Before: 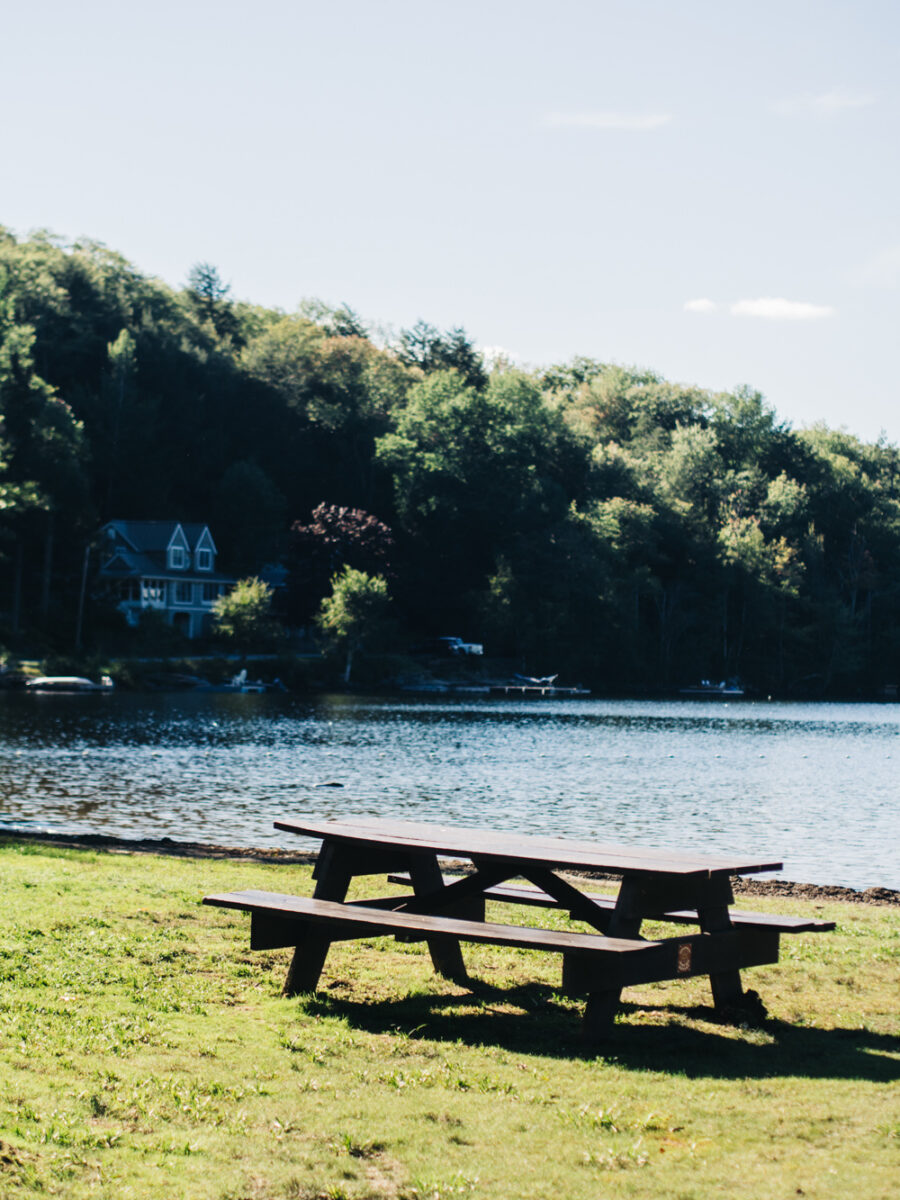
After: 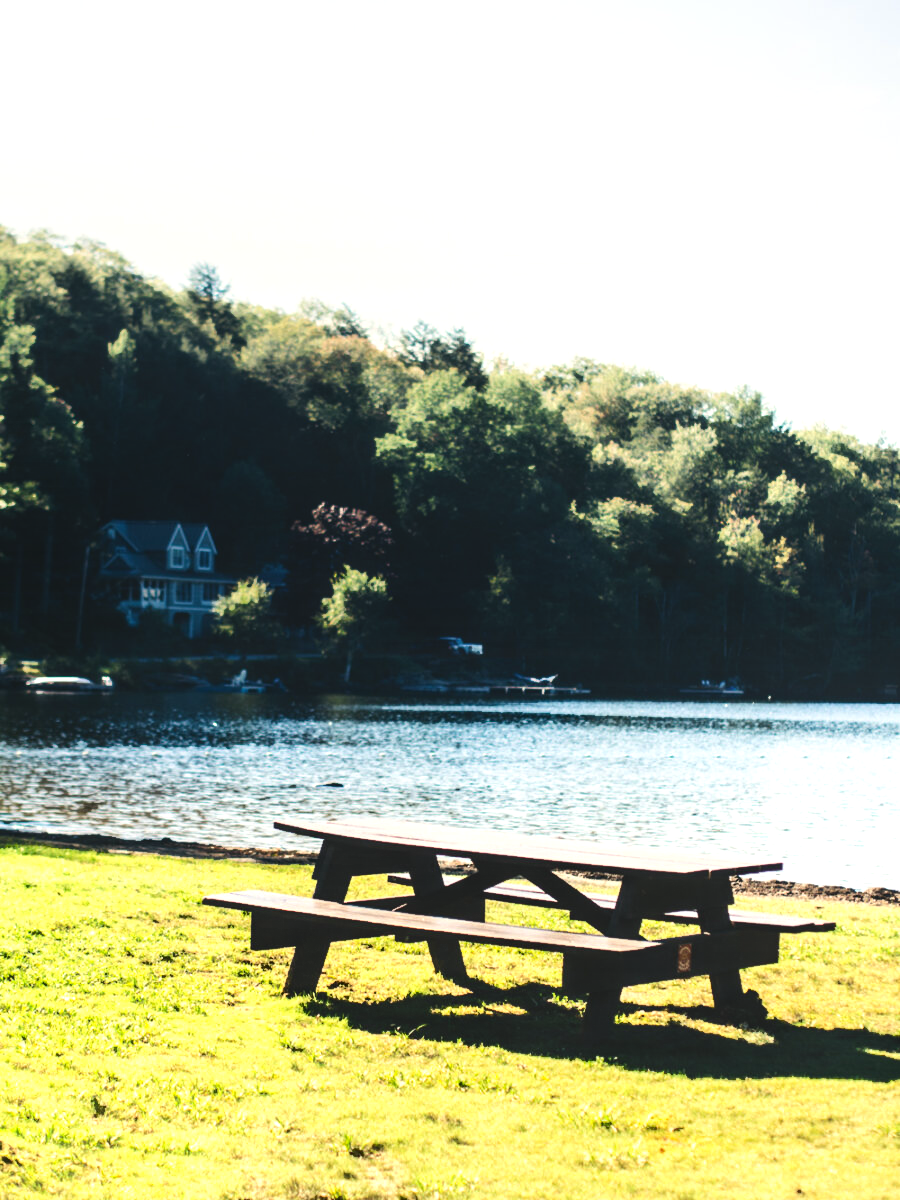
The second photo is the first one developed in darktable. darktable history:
tone equalizer: -8 EV -0.417 EV, -7 EV -0.389 EV, -6 EV -0.333 EV, -5 EV -0.222 EV, -3 EV 0.222 EV, -2 EV 0.333 EV, -1 EV 0.389 EV, +0 EV 0.417 EV, edges refinement/feathering 500, mask exposure compensation -1.57 EV, preserve details no
color calibration: x 0.334, y 0.349, temperature 5426 K
exposure: black level correction 0, exposure 0.6 EV, compensate exposure bias true, compensate highlight preservation false
graduated density: on, module defaults
contrast brightness saturation: contrast 0.04, saturation 0.16
contrast equalizer: octaves 7, y [[0.6 ×6], [0.55 ×6], [0 ×6], [0 ×6], [0 ×6]], mix -1
local contrast: on, module defaults
